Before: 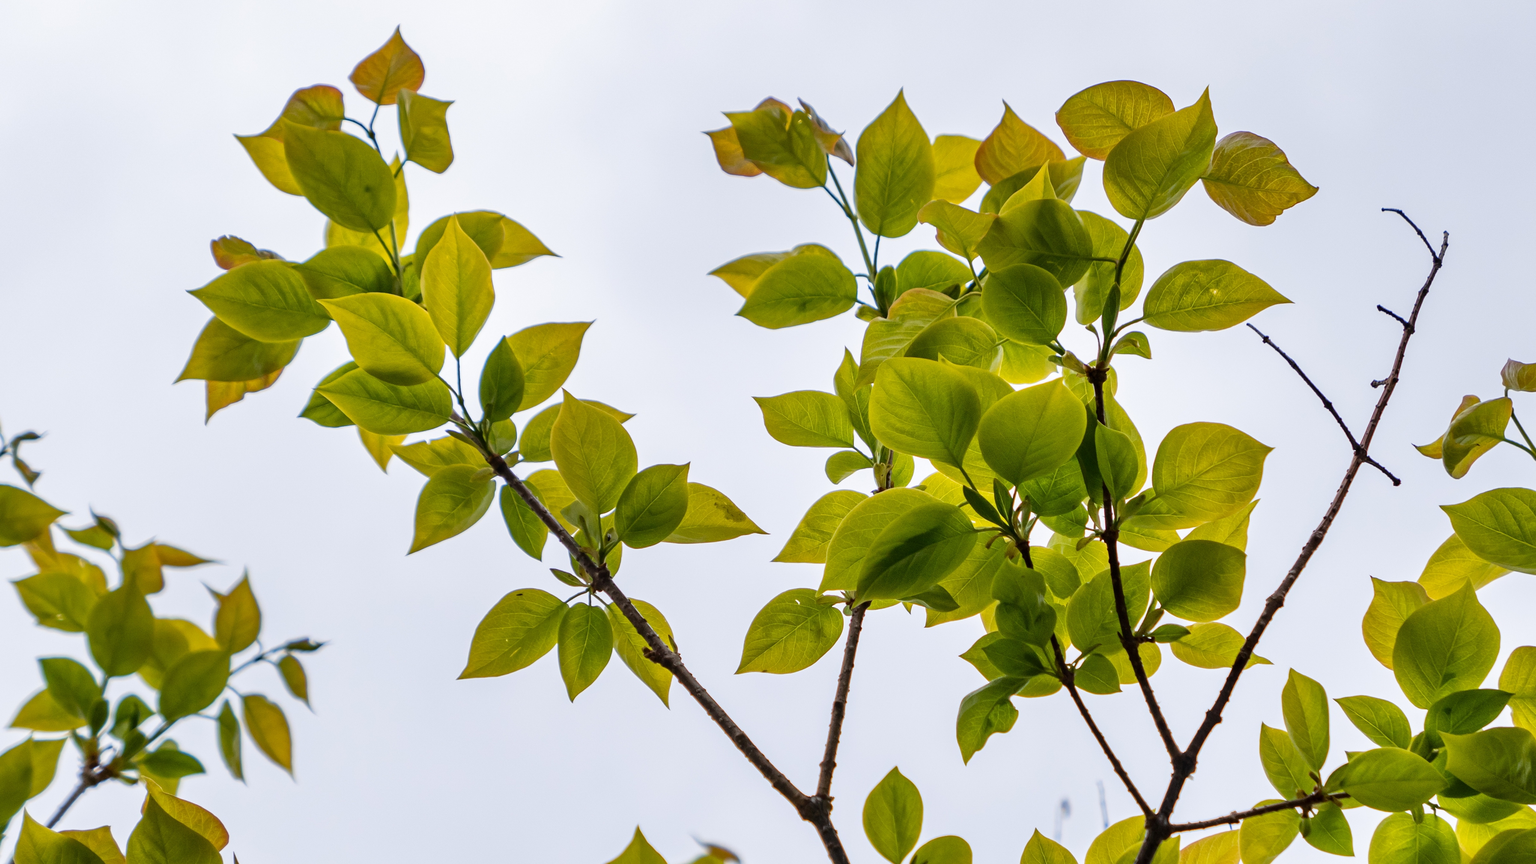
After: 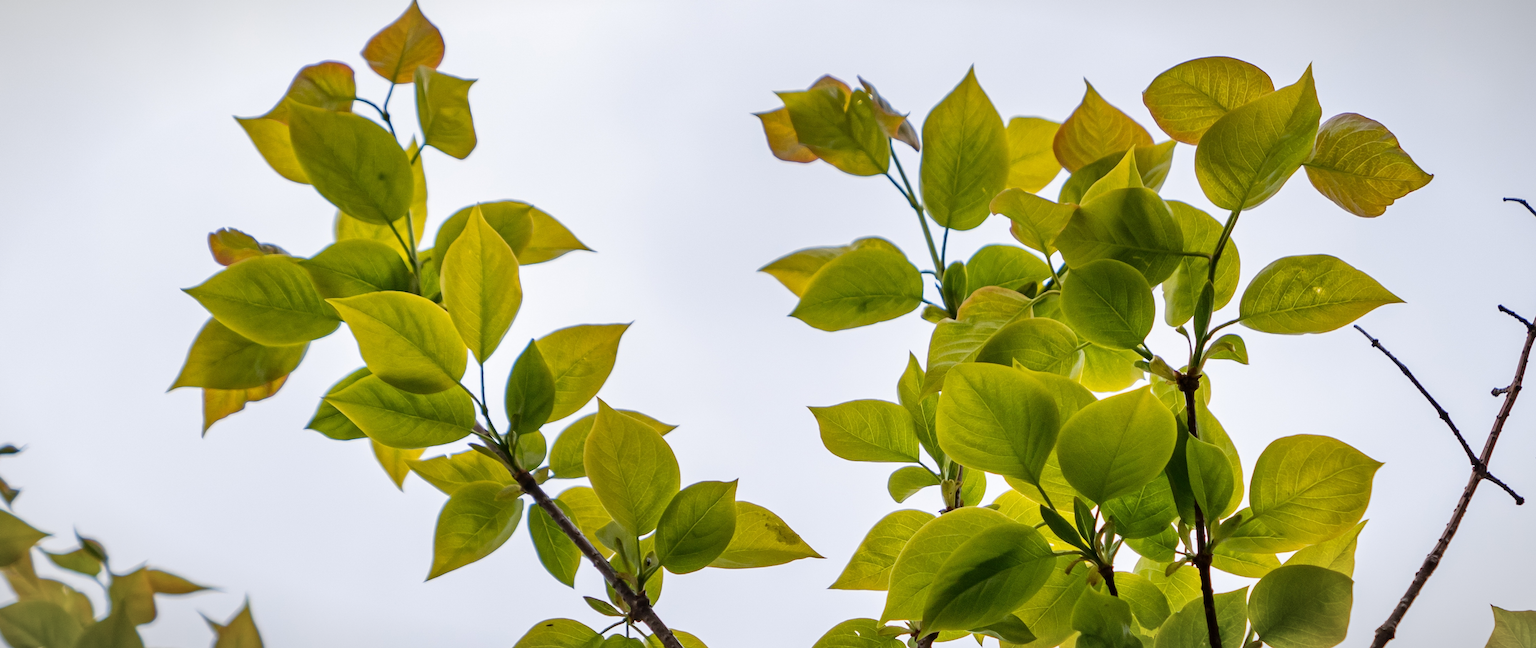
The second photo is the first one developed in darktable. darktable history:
crop: left 1.509%, top 3.452%, right 7.696%, bottom 28.452%
white balance: emerald 1
vignetting: fall-off start 100%, fall-off radius 64.94%, automatic ratio true, unbound false
